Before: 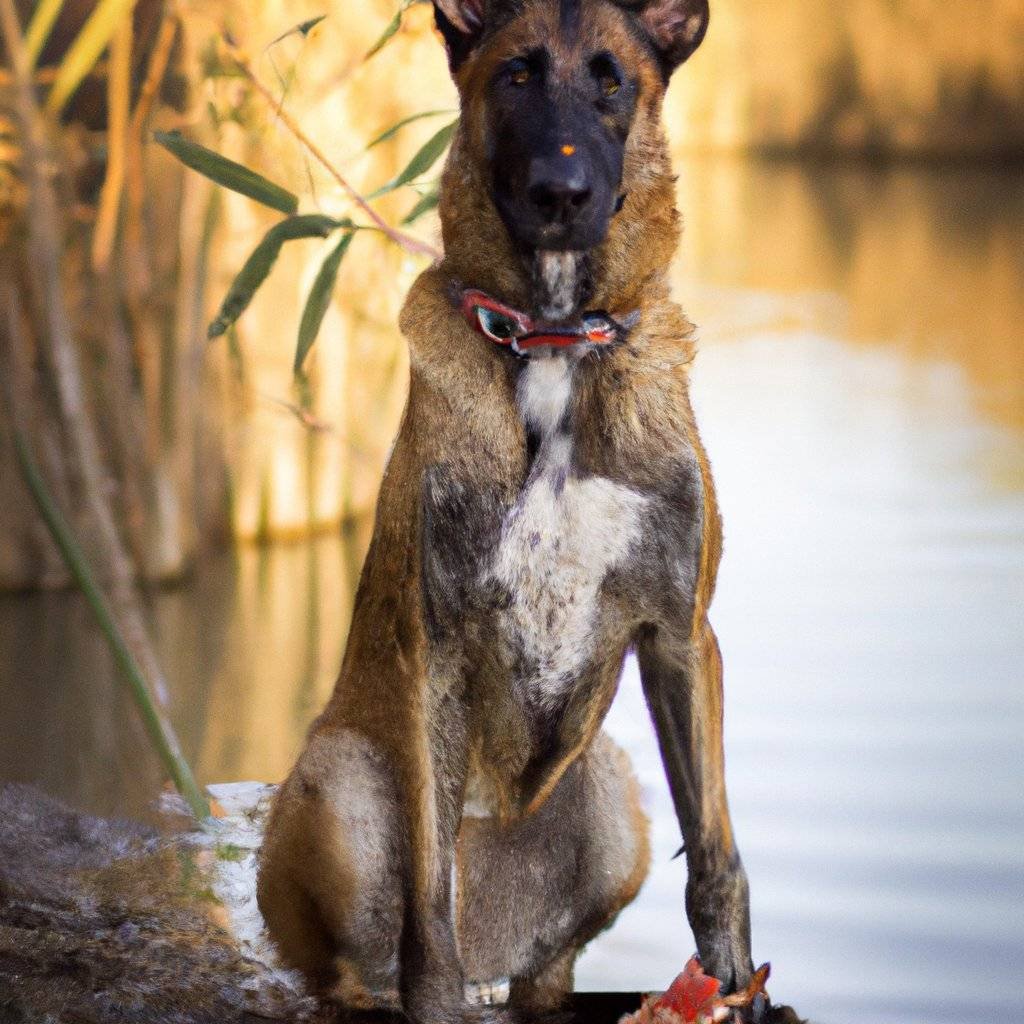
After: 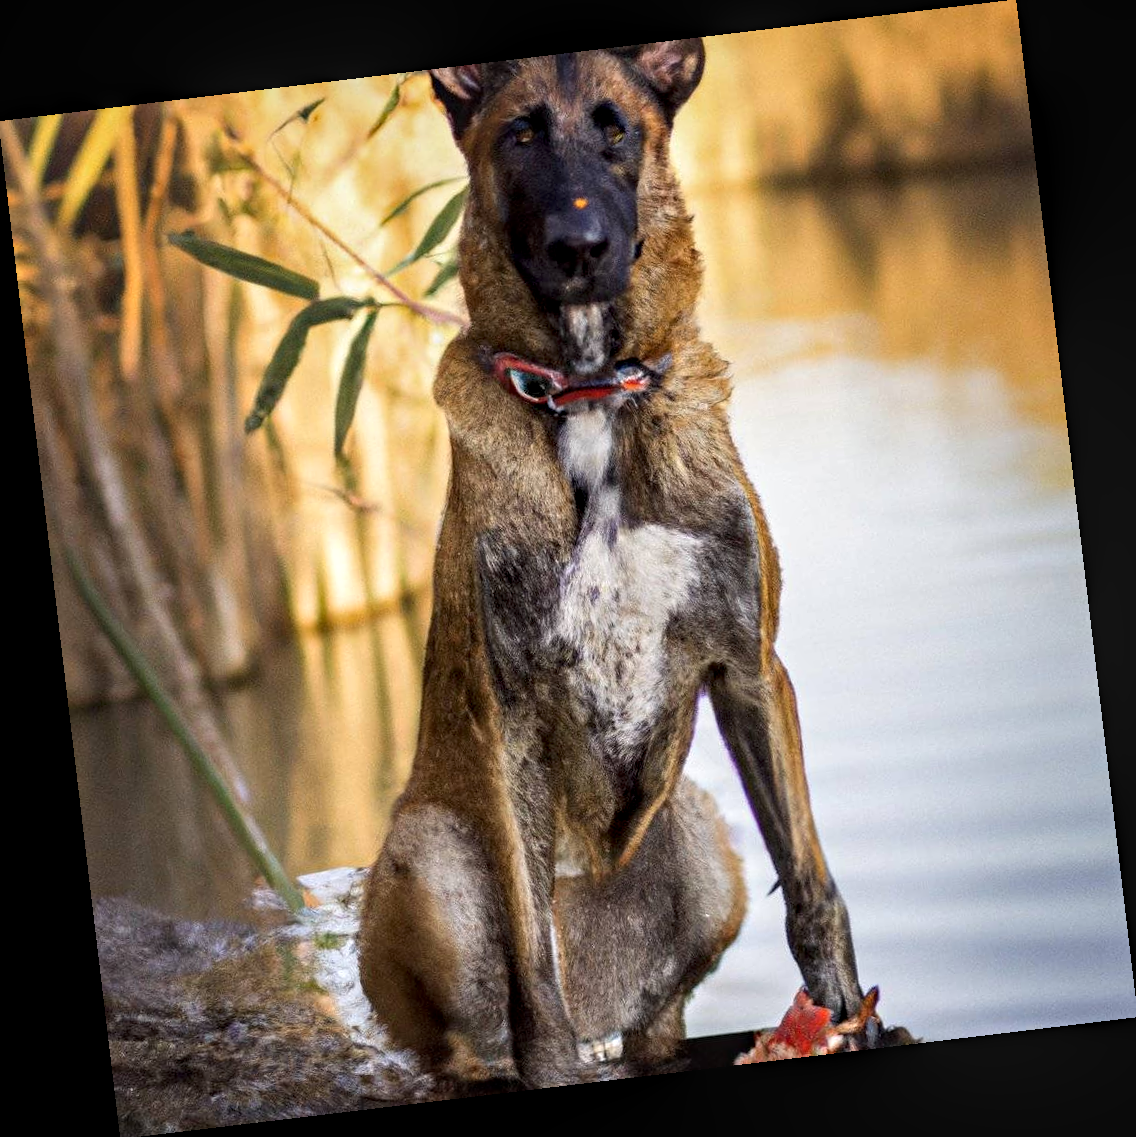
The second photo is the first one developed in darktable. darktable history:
rotate and perspective: rotation -6.83°, automatic cropping off
white balance: emerald 1
crop and rotate: left 0.126%
contrast equalizer: y [[0.5, 0.504, 0.515, 0.527, 0.535, 0.534], [0.5 ×6], [0.491, 0.387, 0.179, 0.068, 0.068, 0.068], [0 ×5, 0.023], [0 ×6]]
local contrast: detail 130%
